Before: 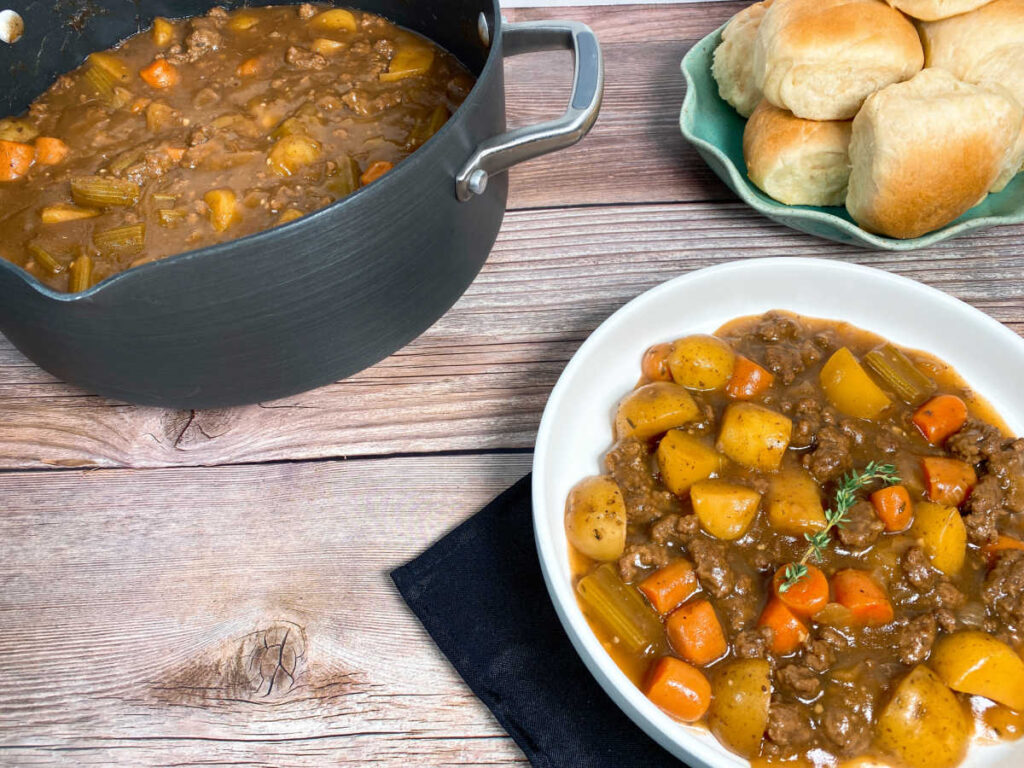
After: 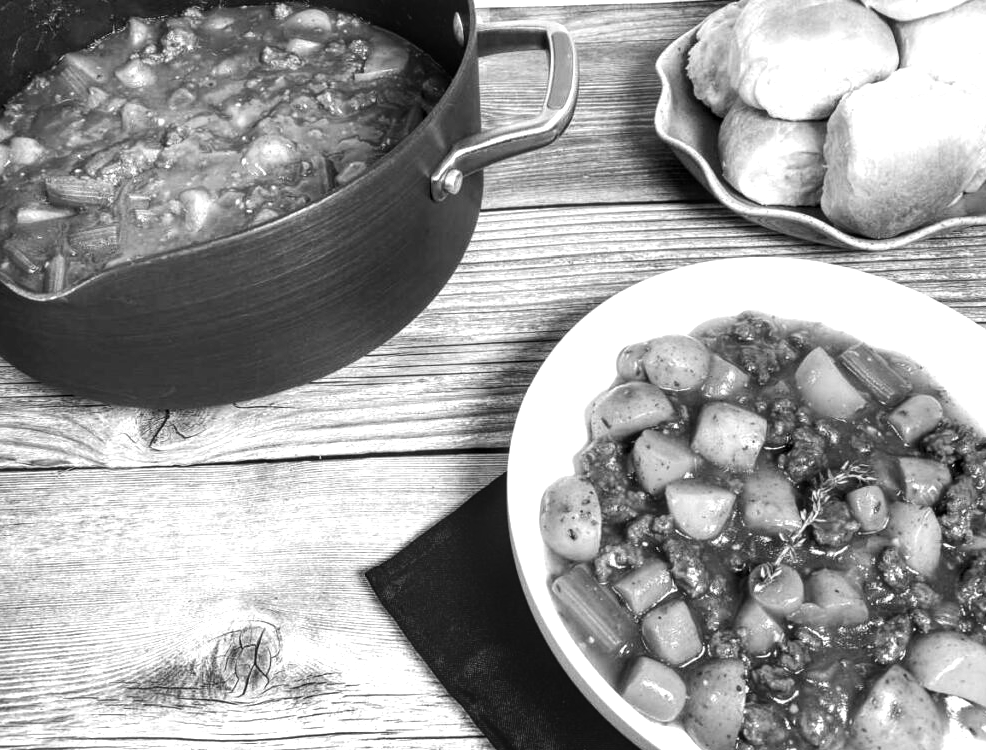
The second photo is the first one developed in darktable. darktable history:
rotate and perspective: crop left 0, crop top 0
tone equalizer: -8 EV -0.75 EV, -7 EV -0.7 EV, -6 EV -0.6 EV, -5 EV -0.4 EV, -3 EV 0.4 EV, -2 EV 0.6 EV, -1 EV 0.7 EV, +0 EV 0.75 EV, edges refinement/feathering 500, mask exposure compensation -1.57 EV, preserve details no
local contrast: detail 130%
monochrome: on, module defaults
crop and rotate: left 2.536%, right 1.107%, bottom 2.246%
